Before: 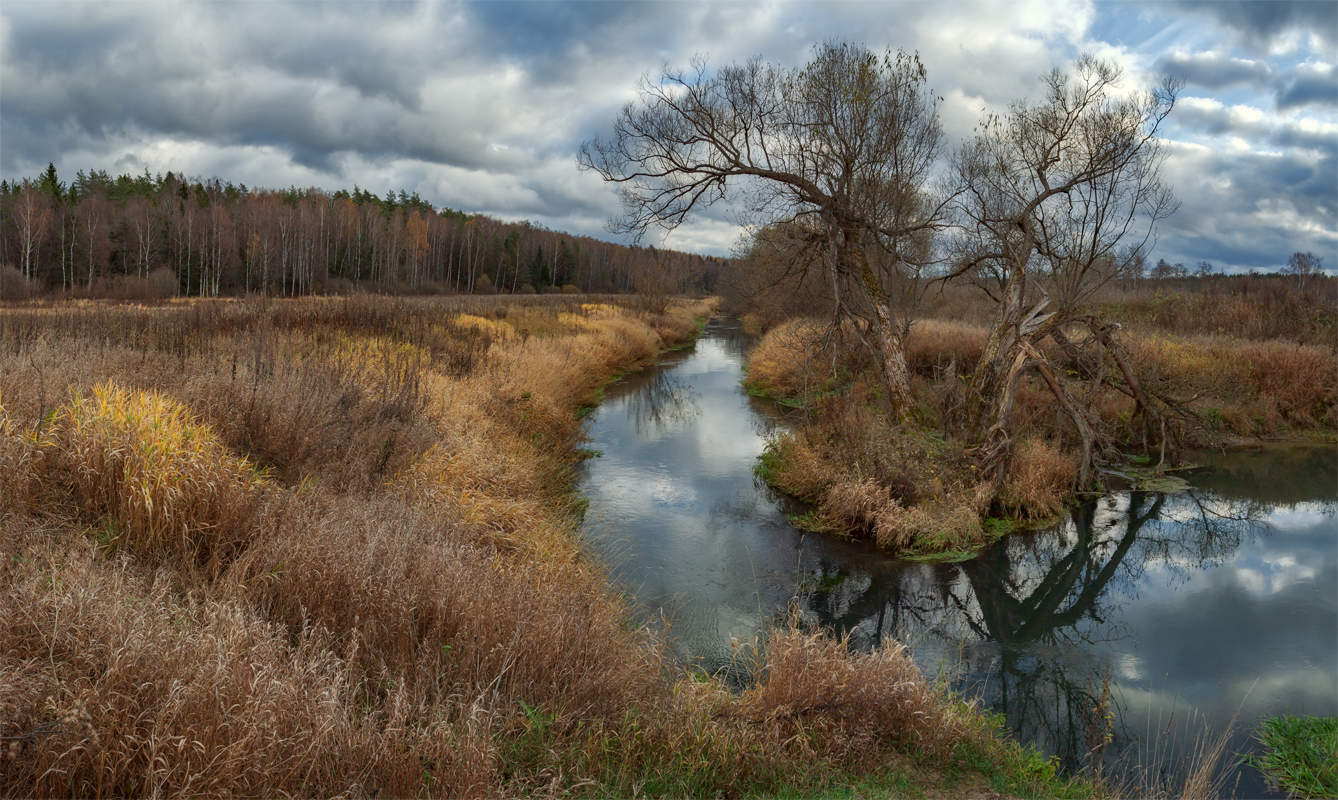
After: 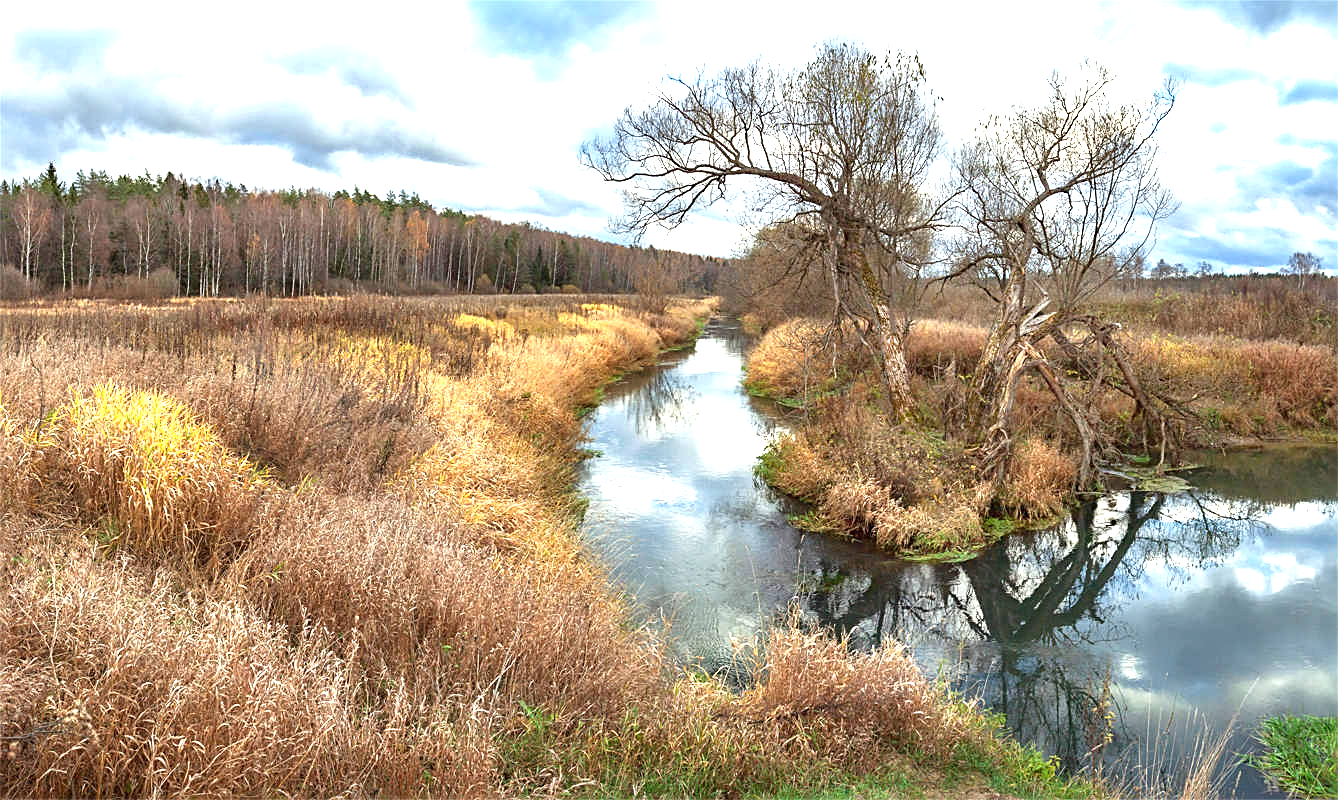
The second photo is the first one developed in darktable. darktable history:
sharpen: on, module defaults
exposure: black level correction 0, exposure 1.099 EV, compensate highlight preservation false
tone equalizer: -8 EV -0.757 EV, -7 EV -0.706 EV, -6 EV -0.589 EV, -5 EV -0.386 EV, -3 EV 0.402 EV, -2 EV 0.6 EV, -1 EV 0.691 EV, +0 EV 0.748 EV, smoothing diameter 24.89%, edges refinement/feathering 13.23, preserve details guided filter
